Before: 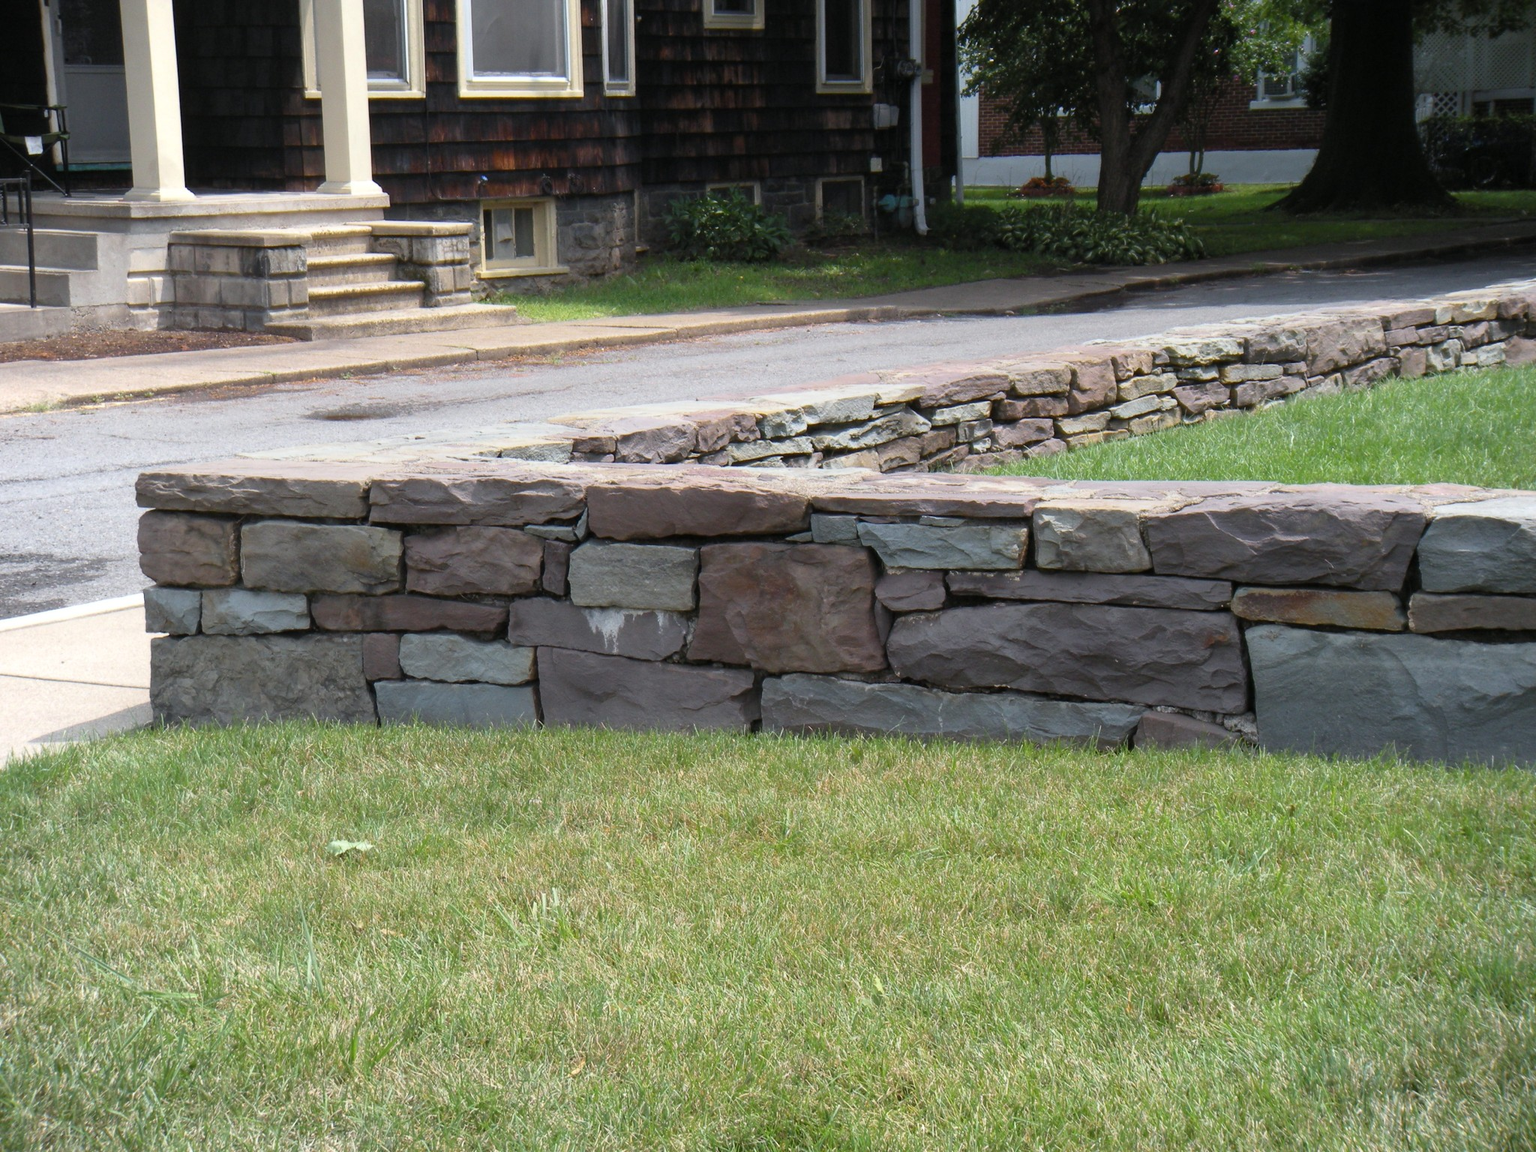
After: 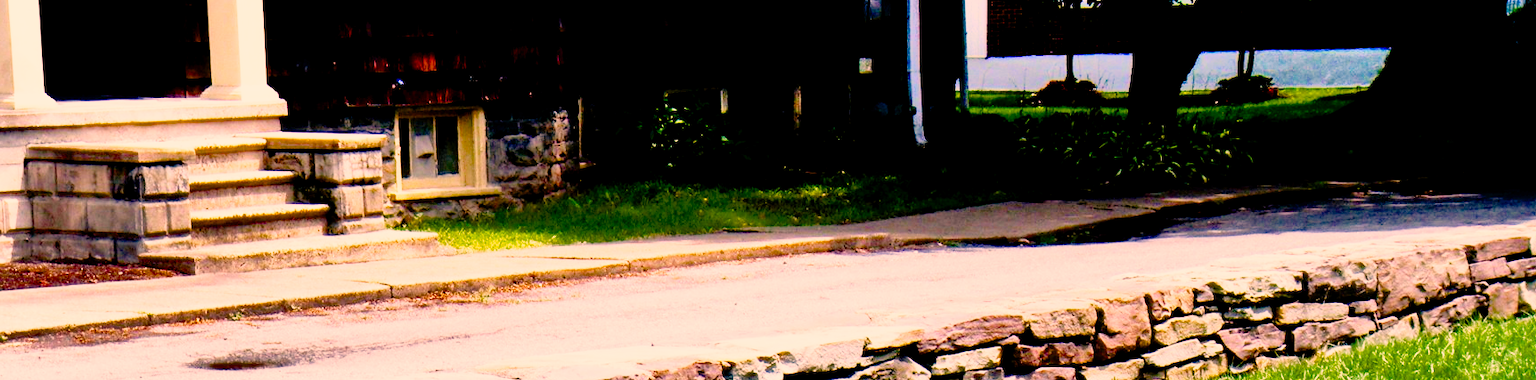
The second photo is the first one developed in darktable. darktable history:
color balance rgb: perceptual saturation grading › global saturation 27.939%, perceptual saturation grading › highlights -24.975%, perceptual saturation grading › mid-tones 25.221%, perceptual saturation grading › shadows 49.775%, saturation formula JzAzBz (2021)
crop and rotate: left 9.64%, top 9.558%, right 6.171%, bottom 62.585%
exposure: black level correction 0.044, exposure -0.231 EV, compensate highlight preservation false
base curve: curves: ch0 [(0, 0) (0.012, 0.01) (0.073, 0.168) (0.31, 0.711) (0.645, 0.957) (1, 1)], preserve colors none
color correction: highlights a* 20.86, highlights b* 19.69
shadows and highlights: low approximation 0.01, soften with gaussian
